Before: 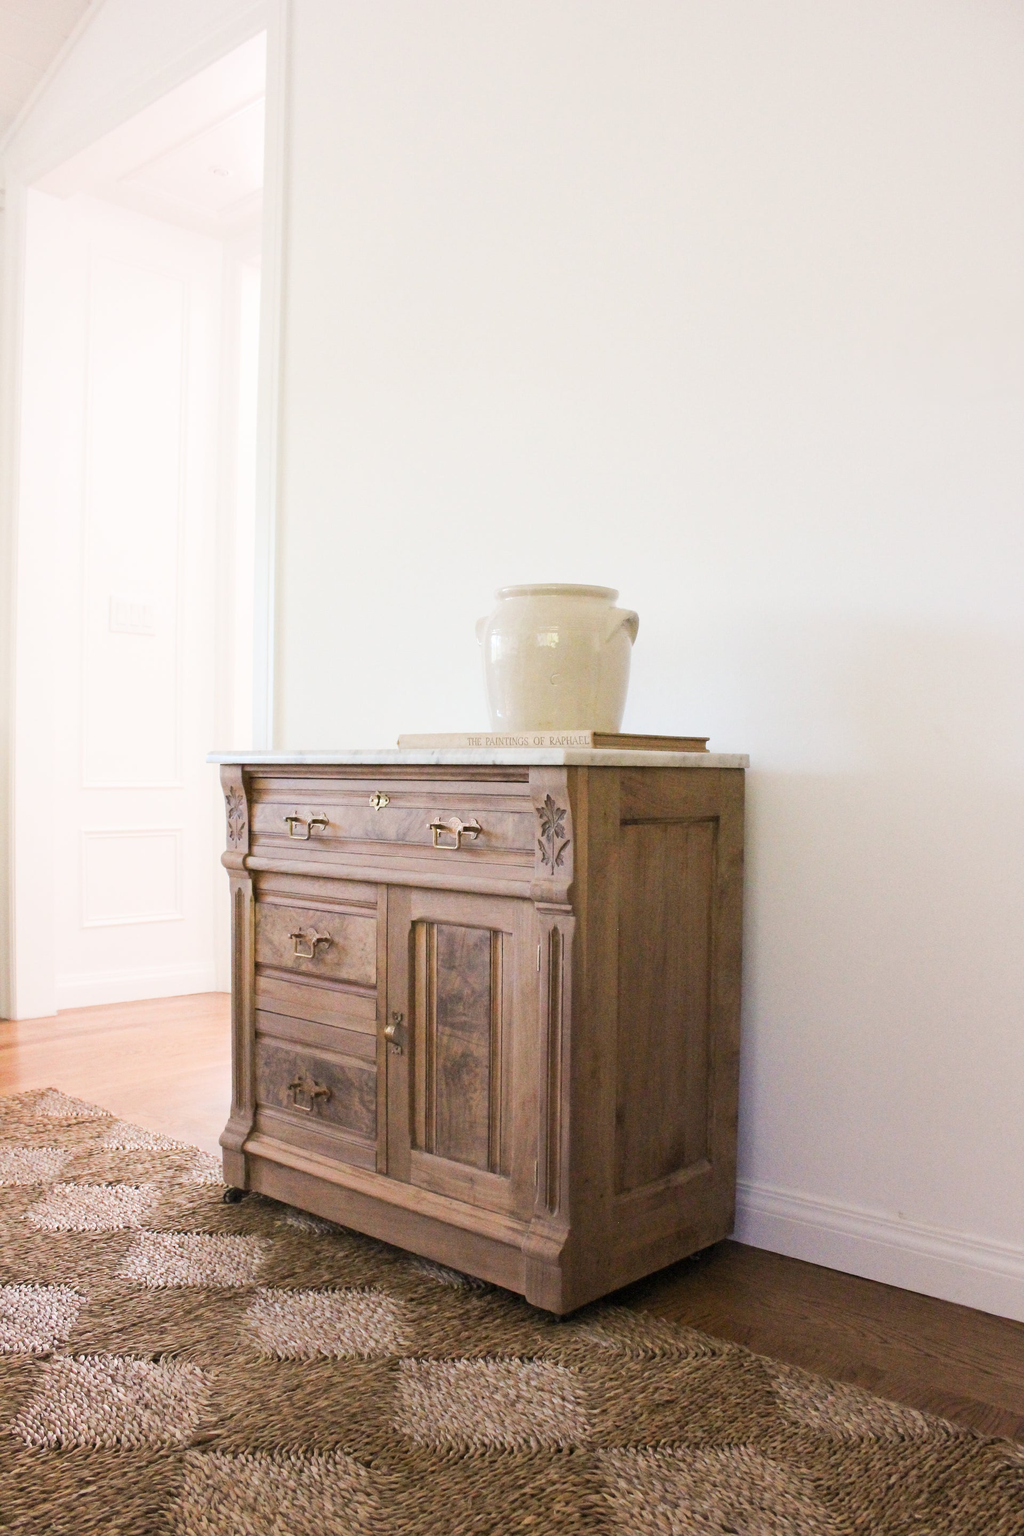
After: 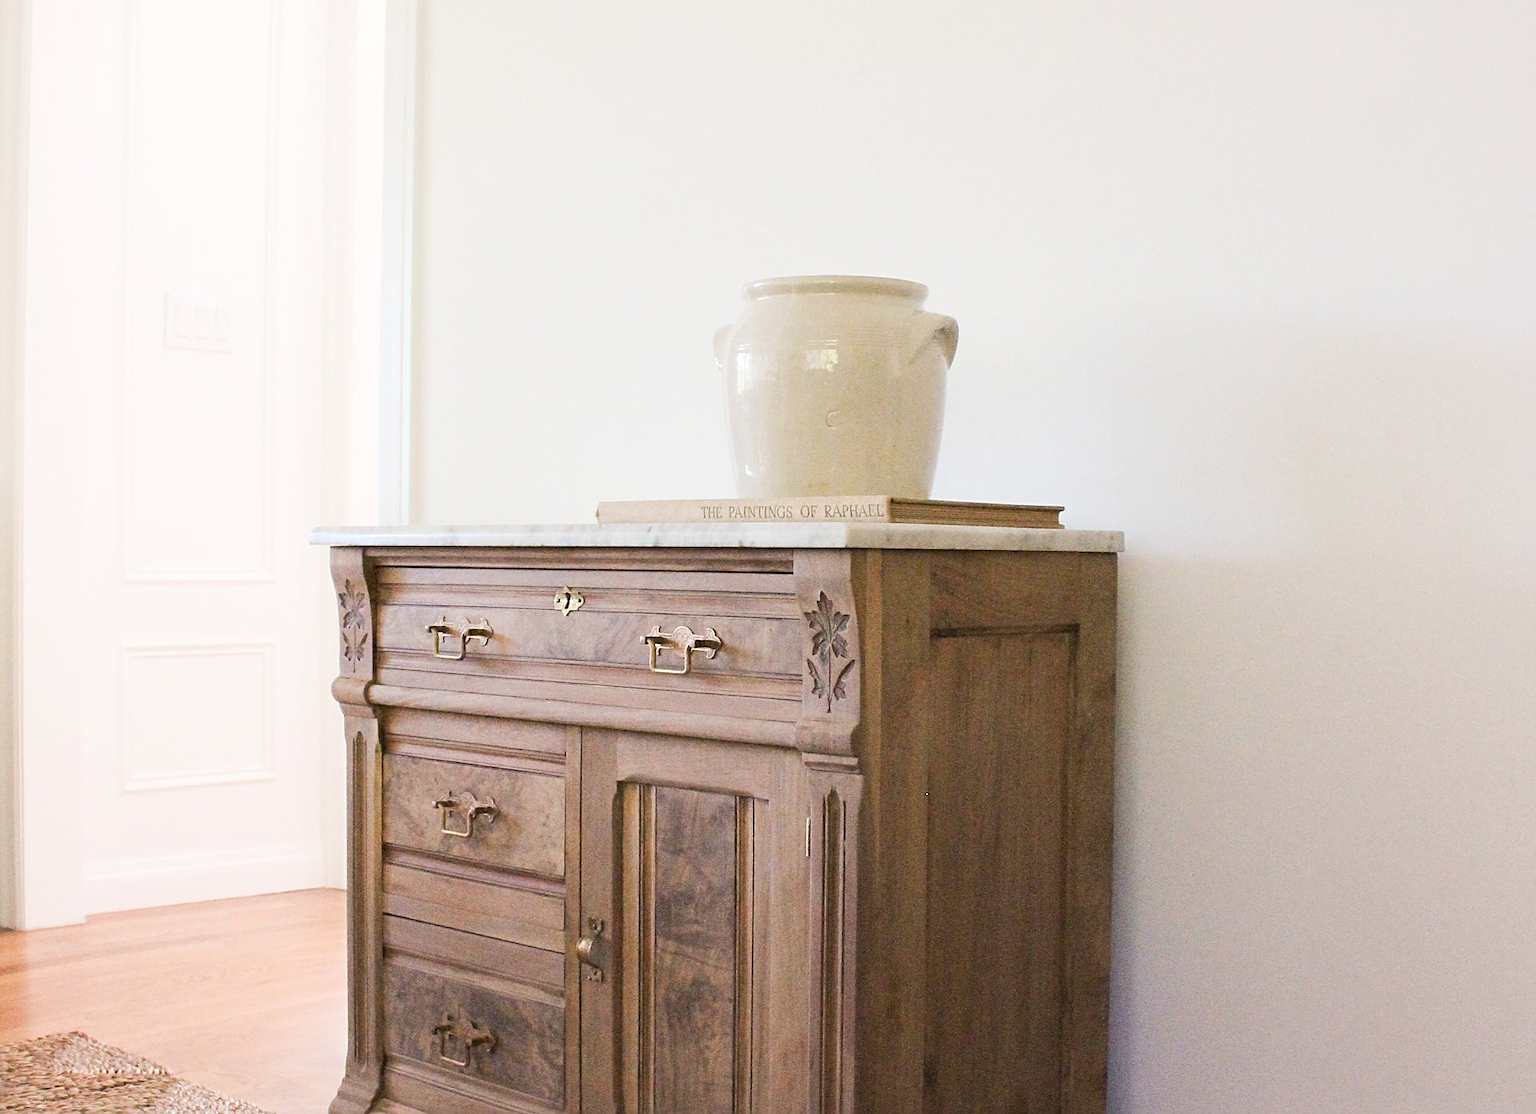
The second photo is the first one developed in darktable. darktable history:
crop and rotate: top 26.056%, bottom 25.543%
sharpen: on, module defaults
